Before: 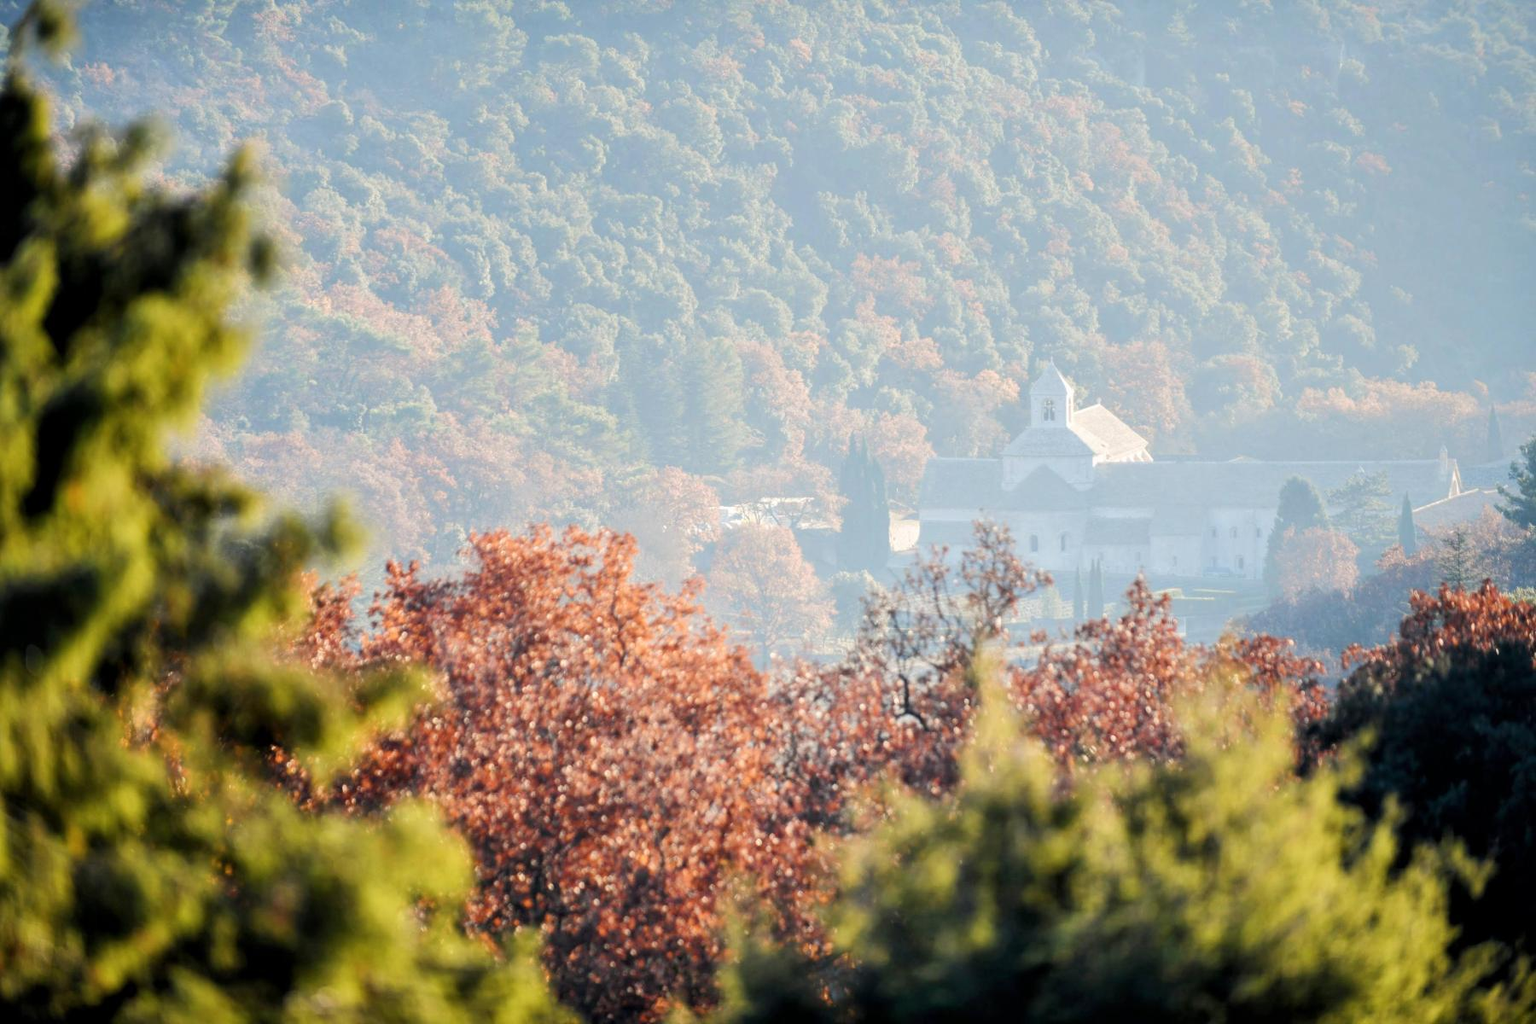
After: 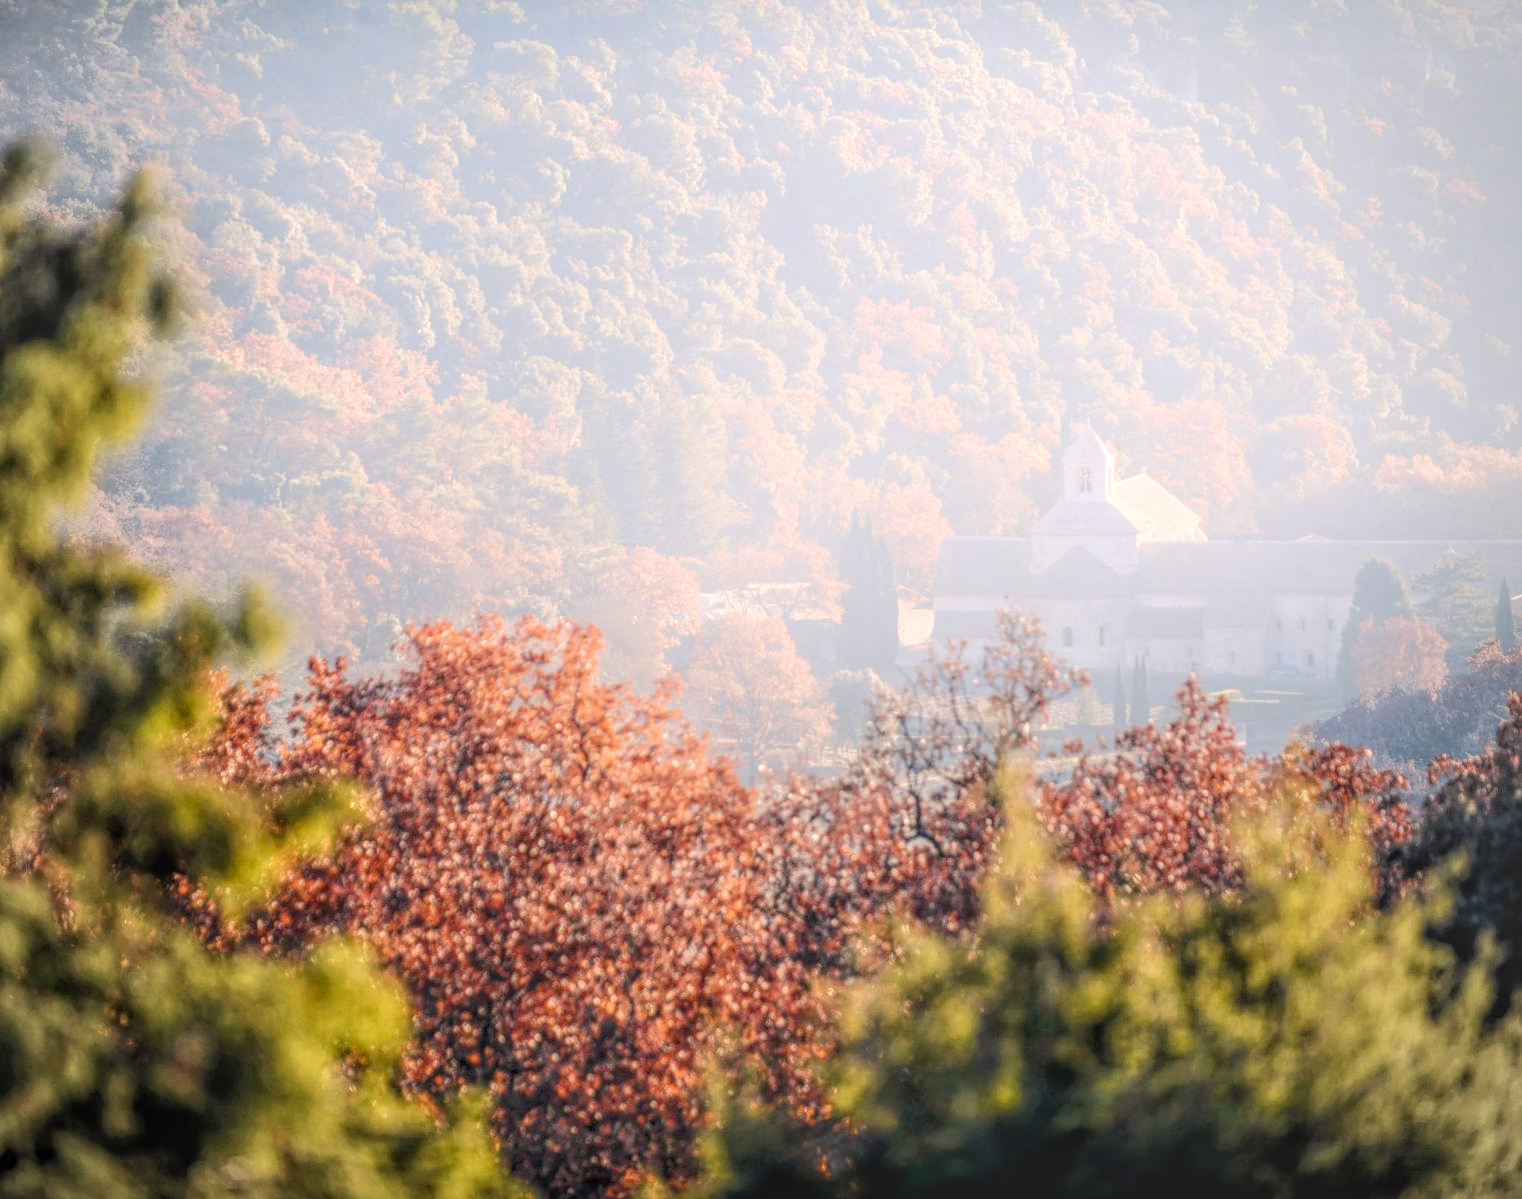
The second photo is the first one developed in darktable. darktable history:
crop: left 8.033%, right 7.4%
color correction: highlights a* 7.2, highlights b* 3.75
vignetting: brightness -0.197
shadows and highlights: shadows -52.87, highlights 86.27, soften with gaussian
local contrast: highlights 20%, shadows 27%, detail 199%, midtone range 0.2
